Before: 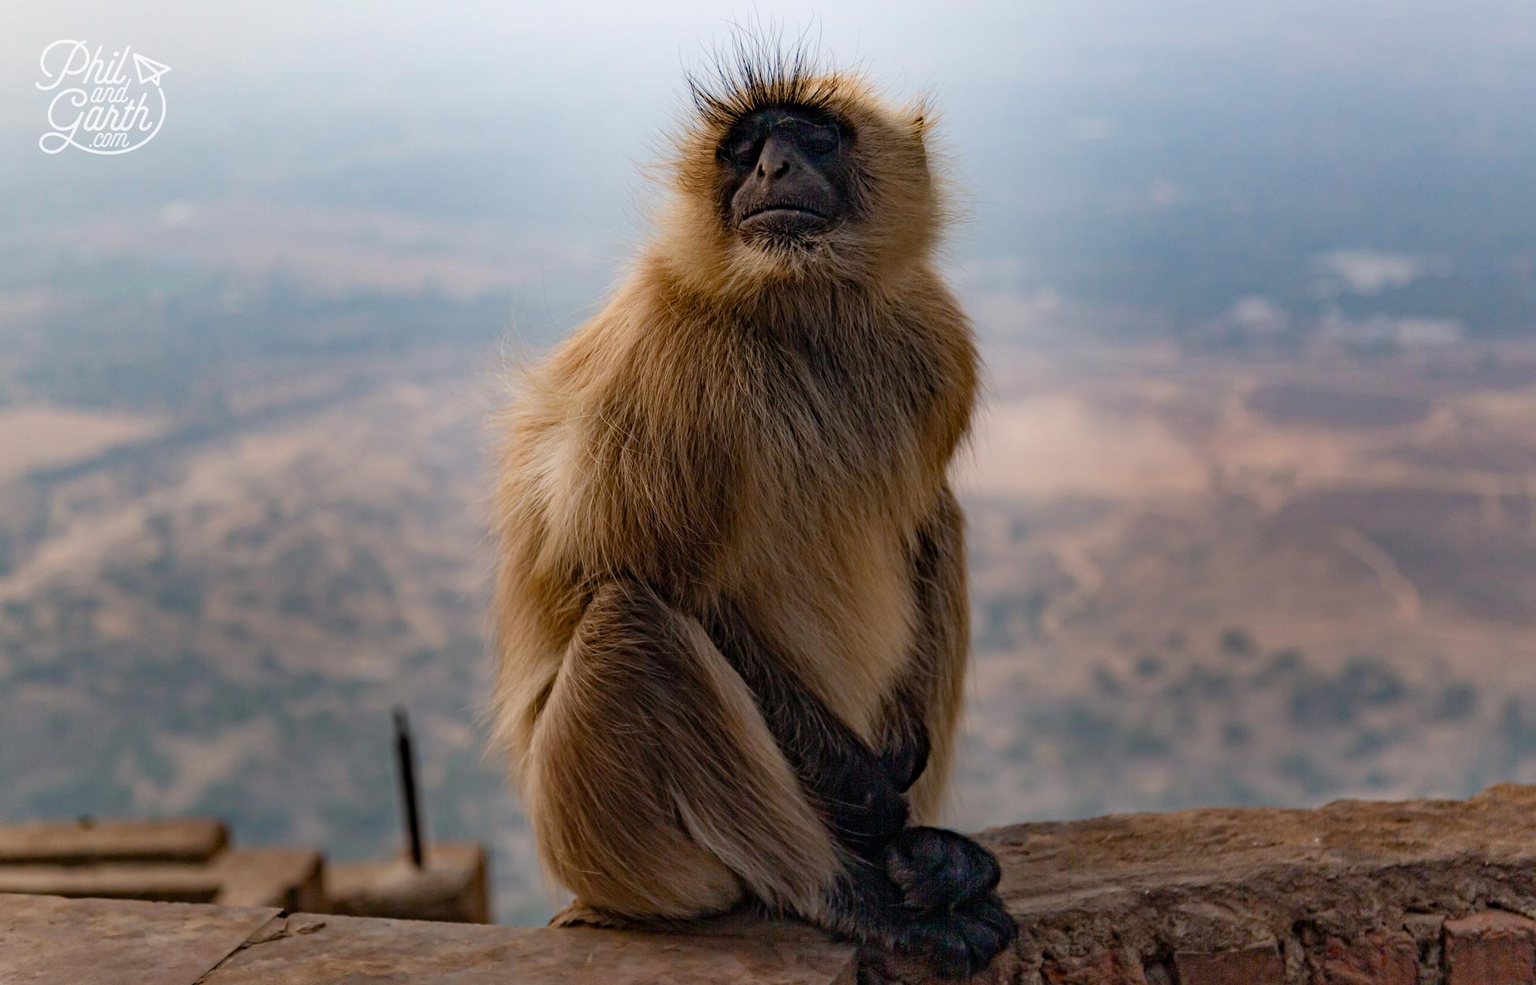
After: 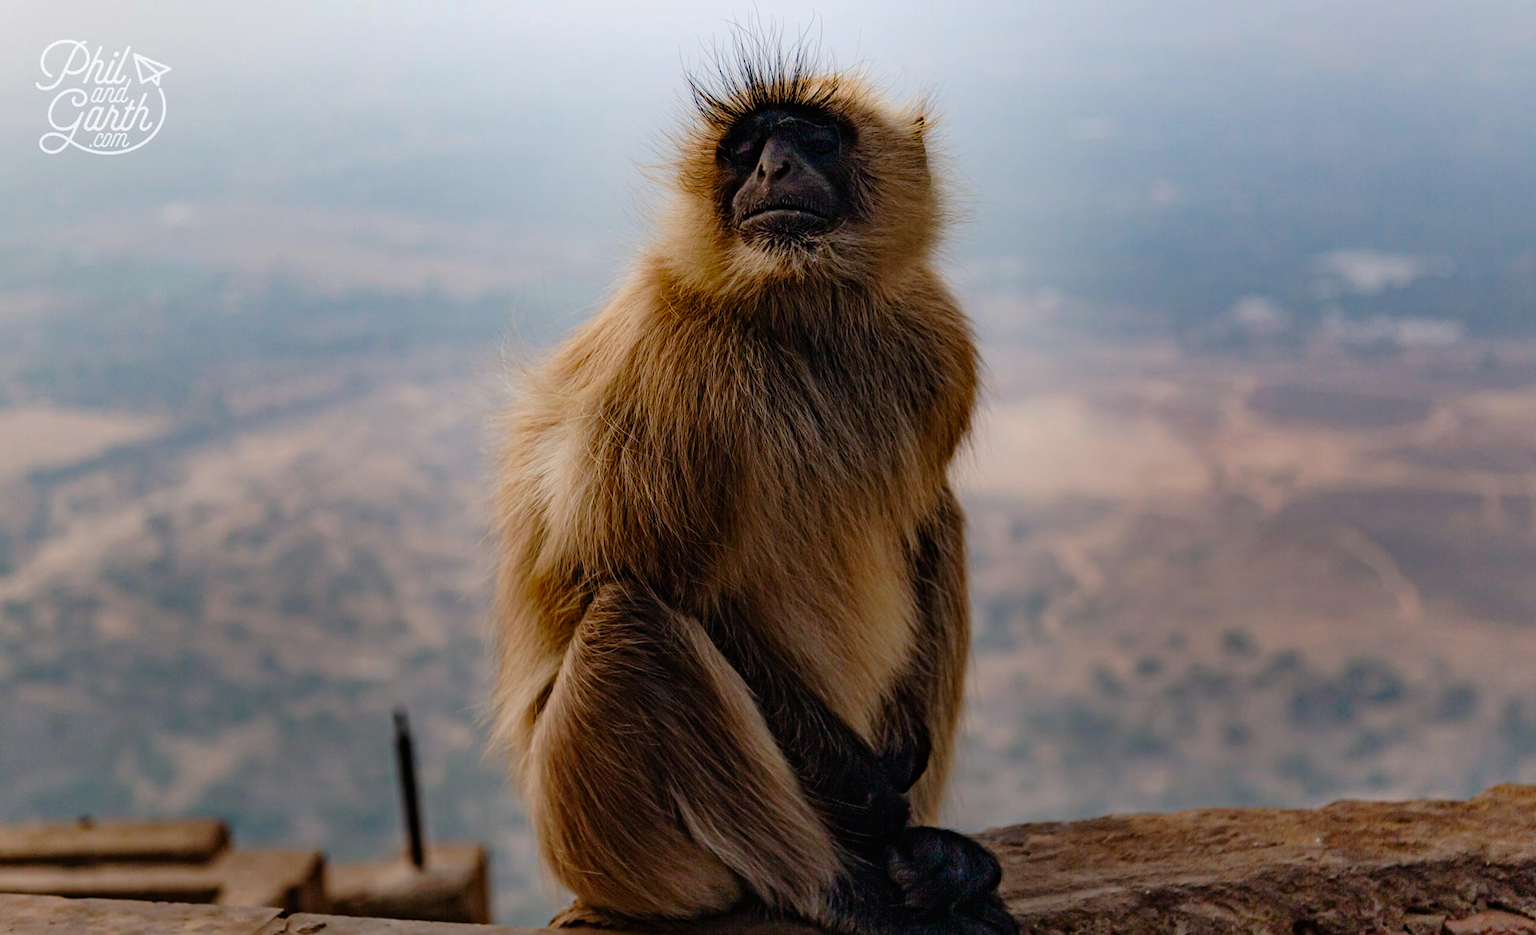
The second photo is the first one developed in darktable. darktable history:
crop and rotate: top 0.008%, bottom 5.031%
exposure: compensate highlight preservation false
tone curve: curves: ch0 [(0, 0) (0.003, 0.008) (0.011, 0.01) (0.025, 0.012) (0.044, 0.023) (0.069, 0.033) (0.1, 0.046) (0.136, 0.075) (0.177, 0.116) (0.224, 0.171) (0.277, 0.235) (0.335, 0.312) (0.399, 0.397) (0.468, 0.466) (0.543, 0.54) (0.623, 0.62) (0.709, 0.701) (0.801, 0.782) (0.898, 0.877) (1, 1)], preserve colors none
